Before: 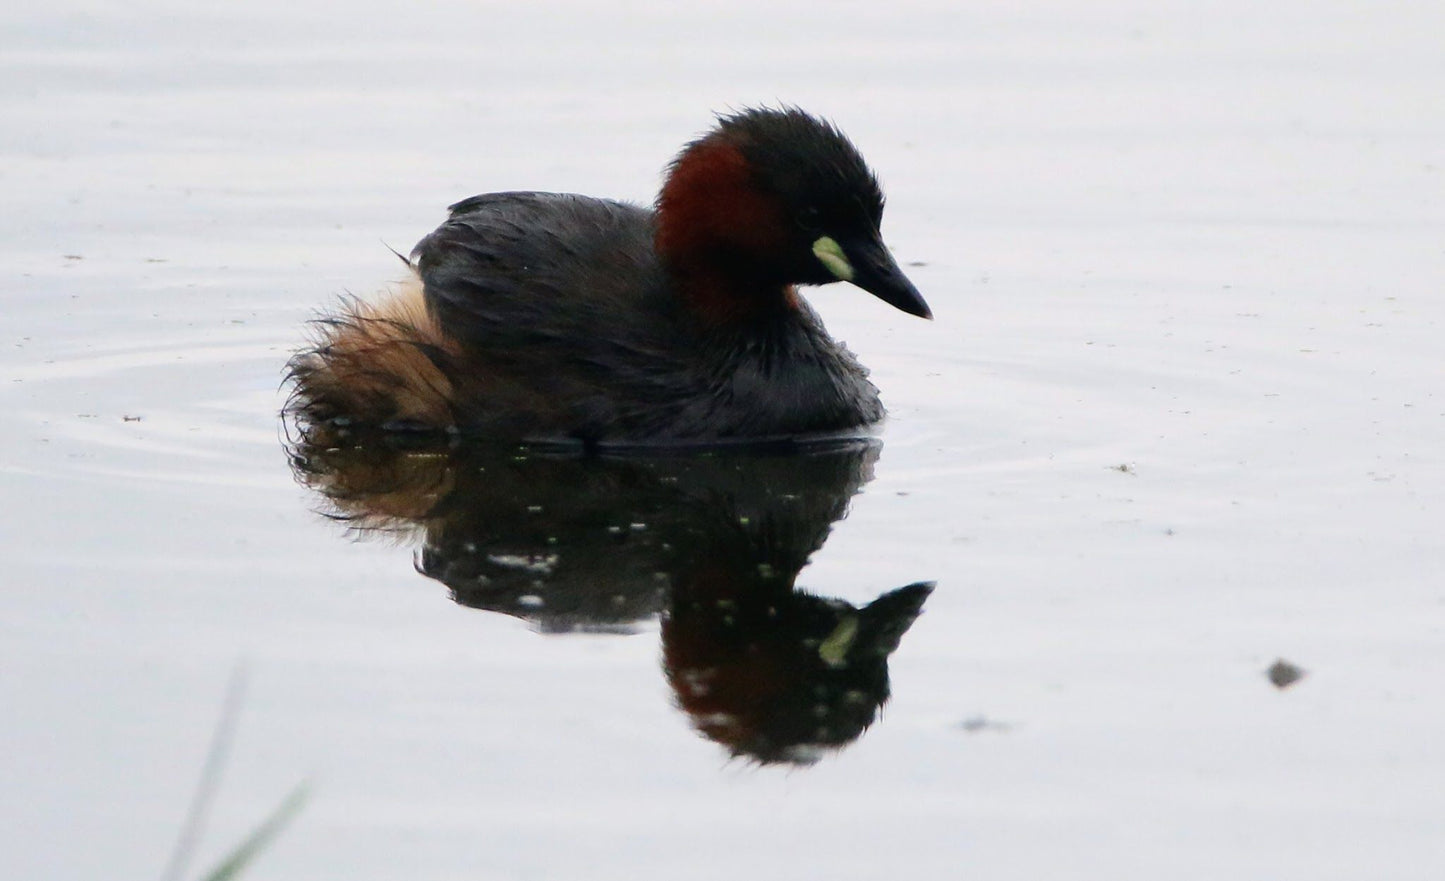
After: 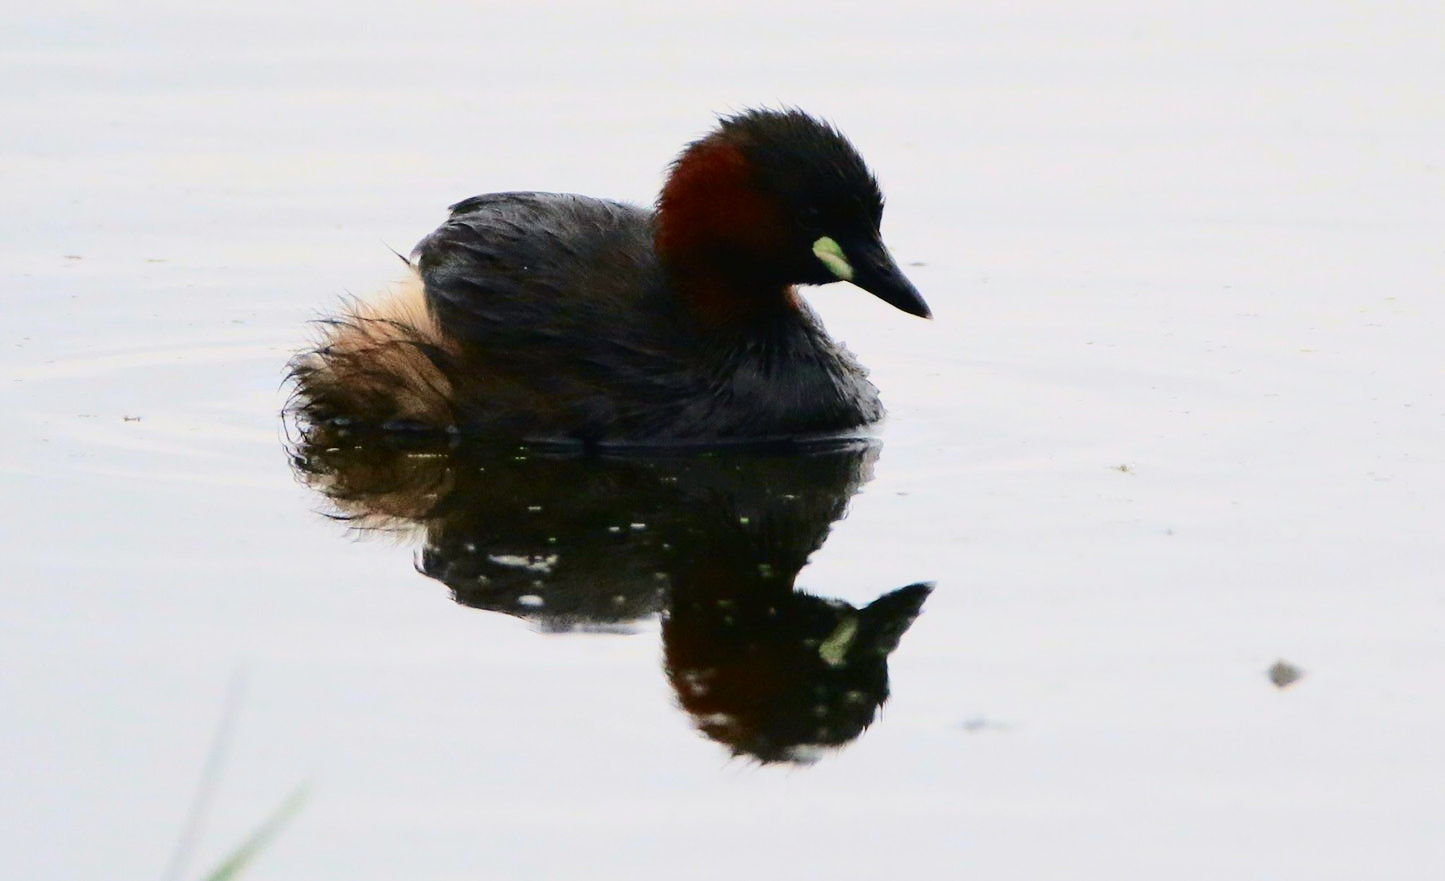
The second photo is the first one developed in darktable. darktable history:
tone curve: curves: ch0 [(0, 0.011) (0.104, 0.085) (0.236, 0.234) (0.398, 0.507) (0.498, 0.621) (0.65, 0.757) (0.835, 0.883) (1, 0.961)]; ch1 [(0, 0) (0.353, 0.344) (0.43, 0.401) (0.479, 0.476) (0.502, 0.502) (0.54, 0.542) (0.602, 0.613) (0.638, 0.668) (0.693, 0.727) (1, 1)]; ch2 [(0, 0) (0.34, 0.314) (0.434, 0.43) (0.5, 0.506) (0.521, 0.54) (0.54, 0.56) (0.595, 0.613) (0.644, 0.729) (1, 1)], color space Lab, independent channels, preserve colors none
